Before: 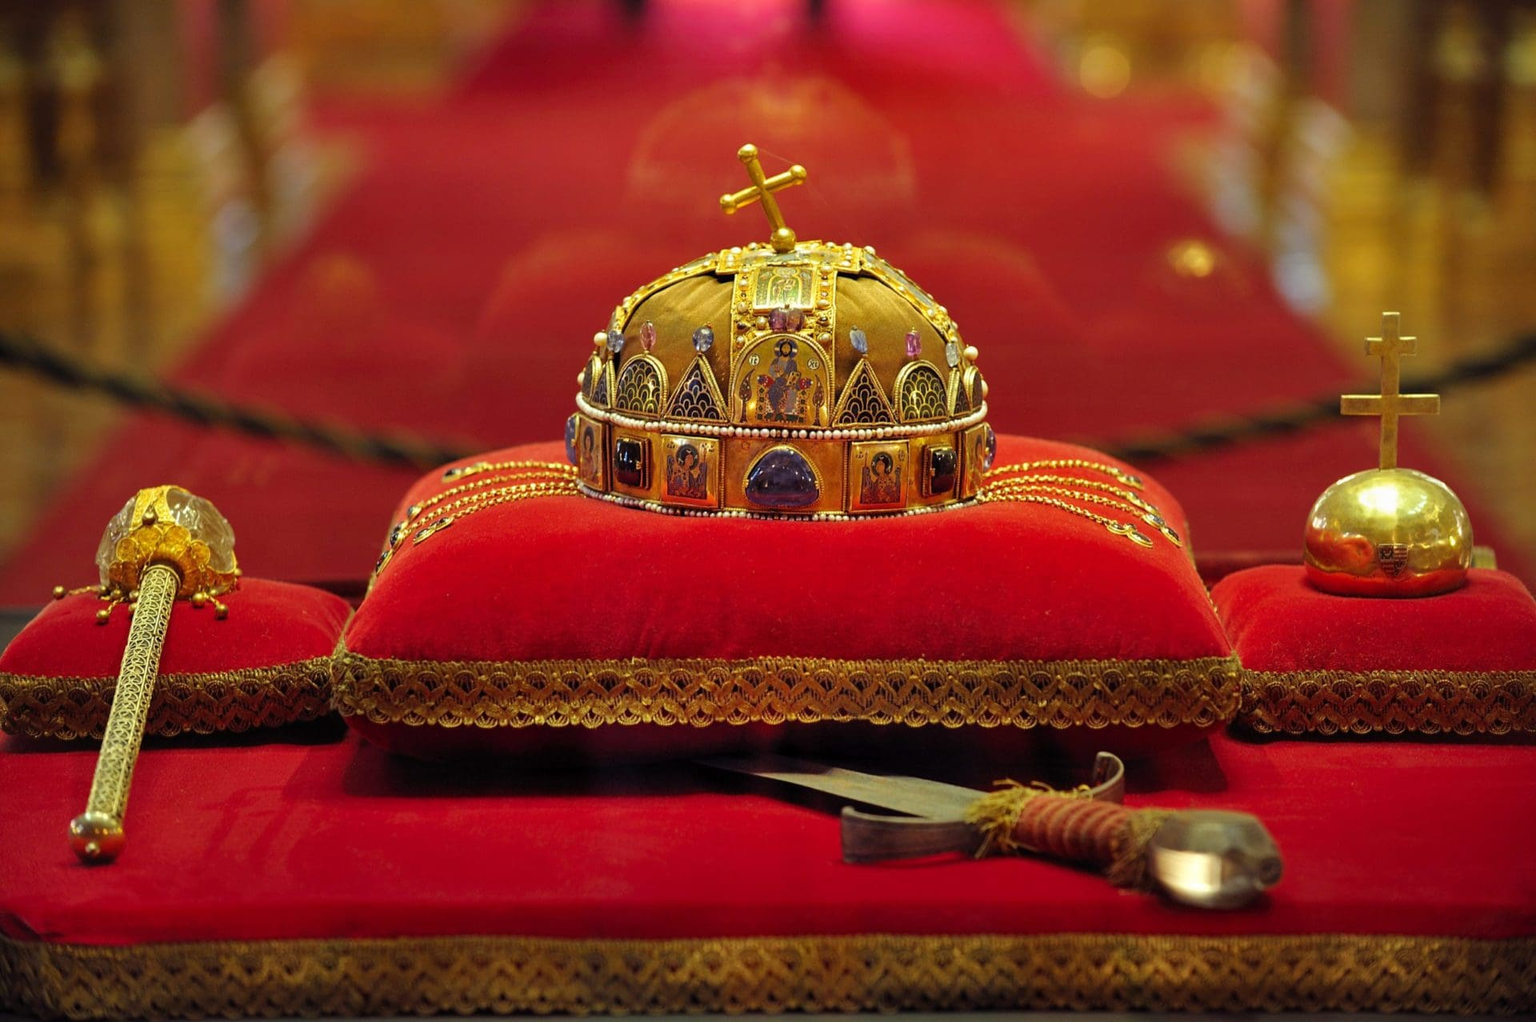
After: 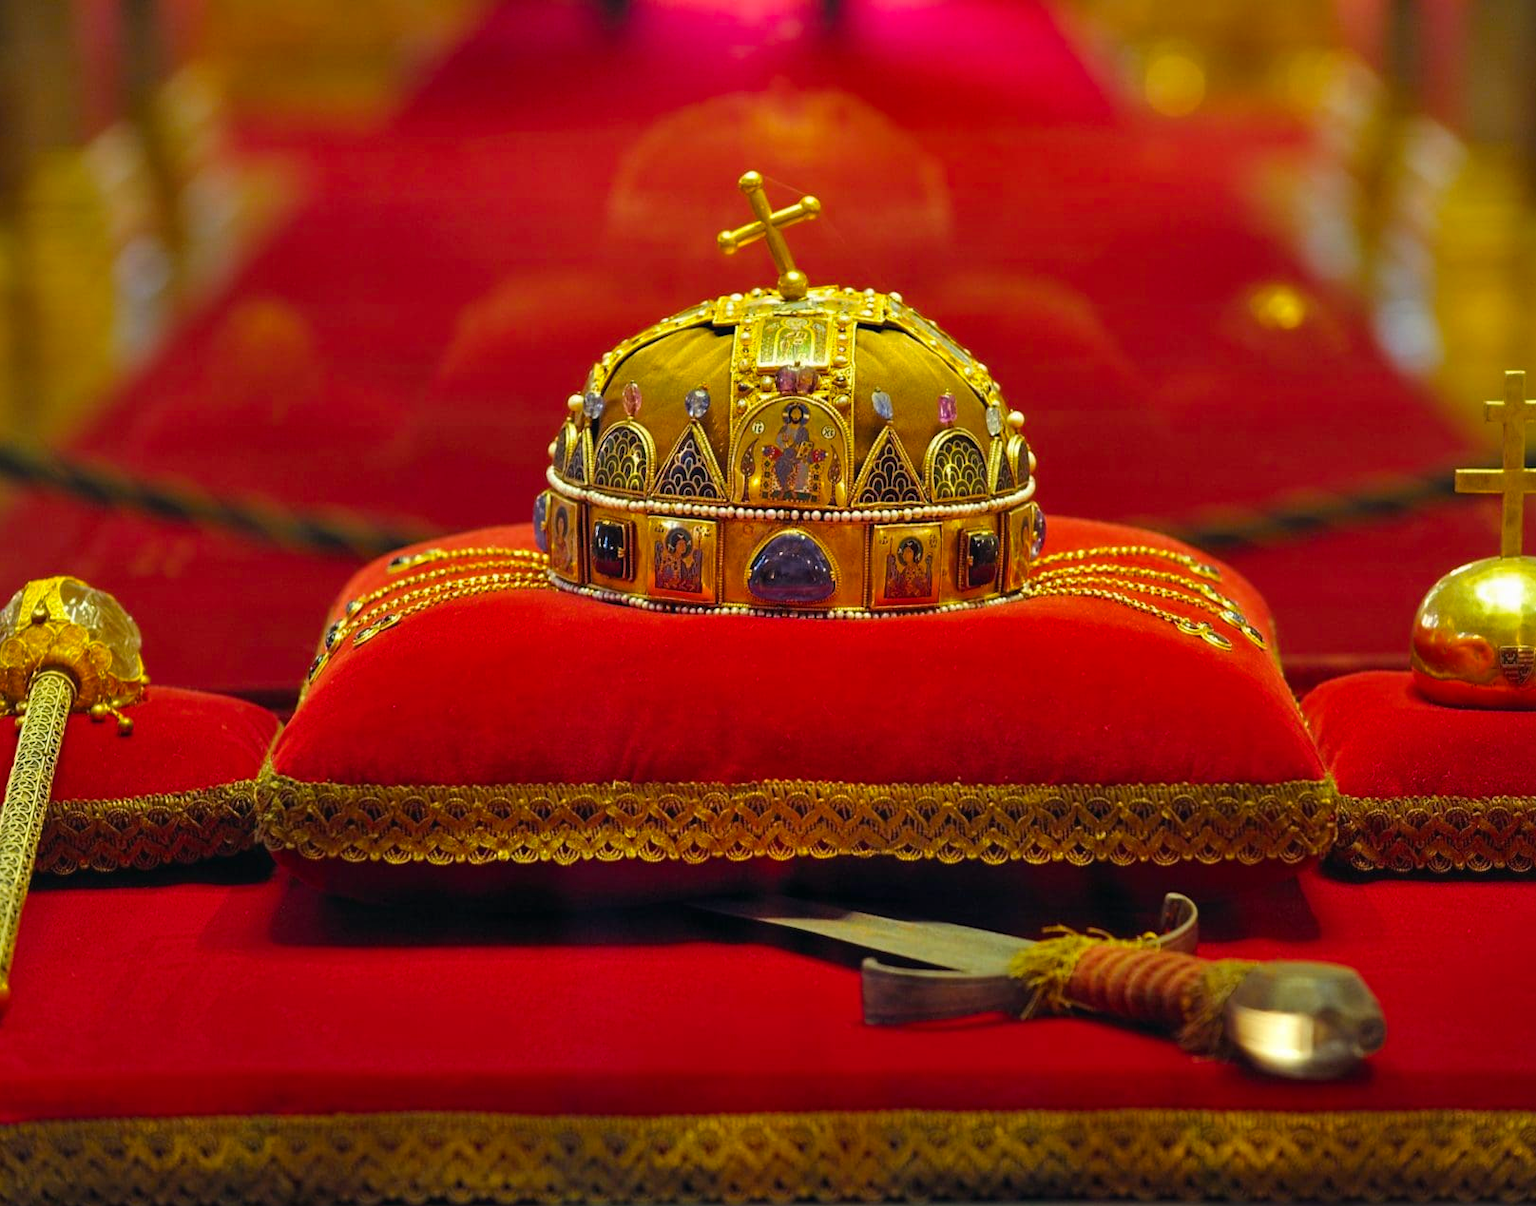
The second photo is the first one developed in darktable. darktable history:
color balance: mode lift, gamma, gain (sRGB), lift [1, 1, 1.022, 1.026]
color balance rgb: perceptual saturation grading › global saturation 20%, global vibrance 20%
crop: left 7.598%, right 7.873%
